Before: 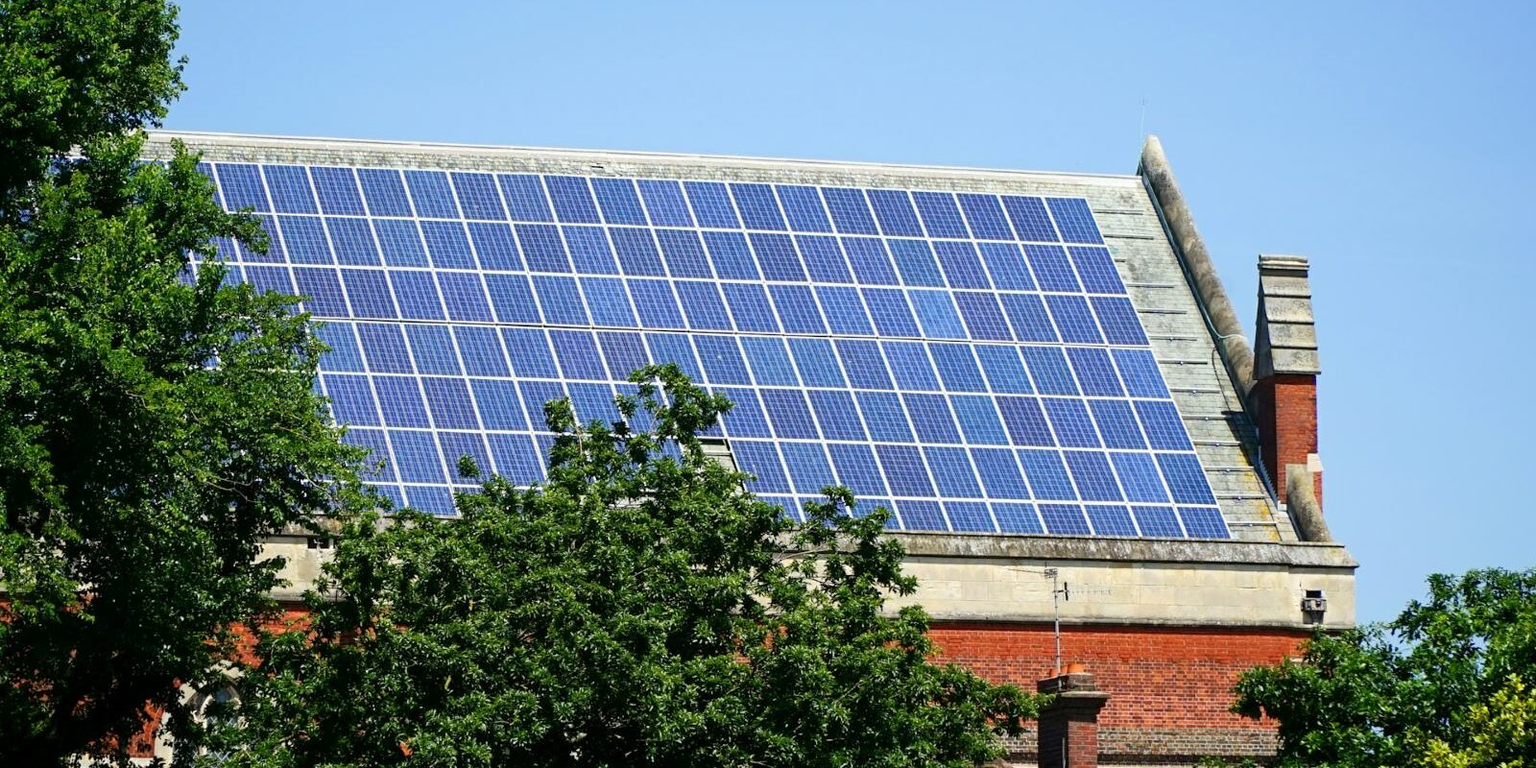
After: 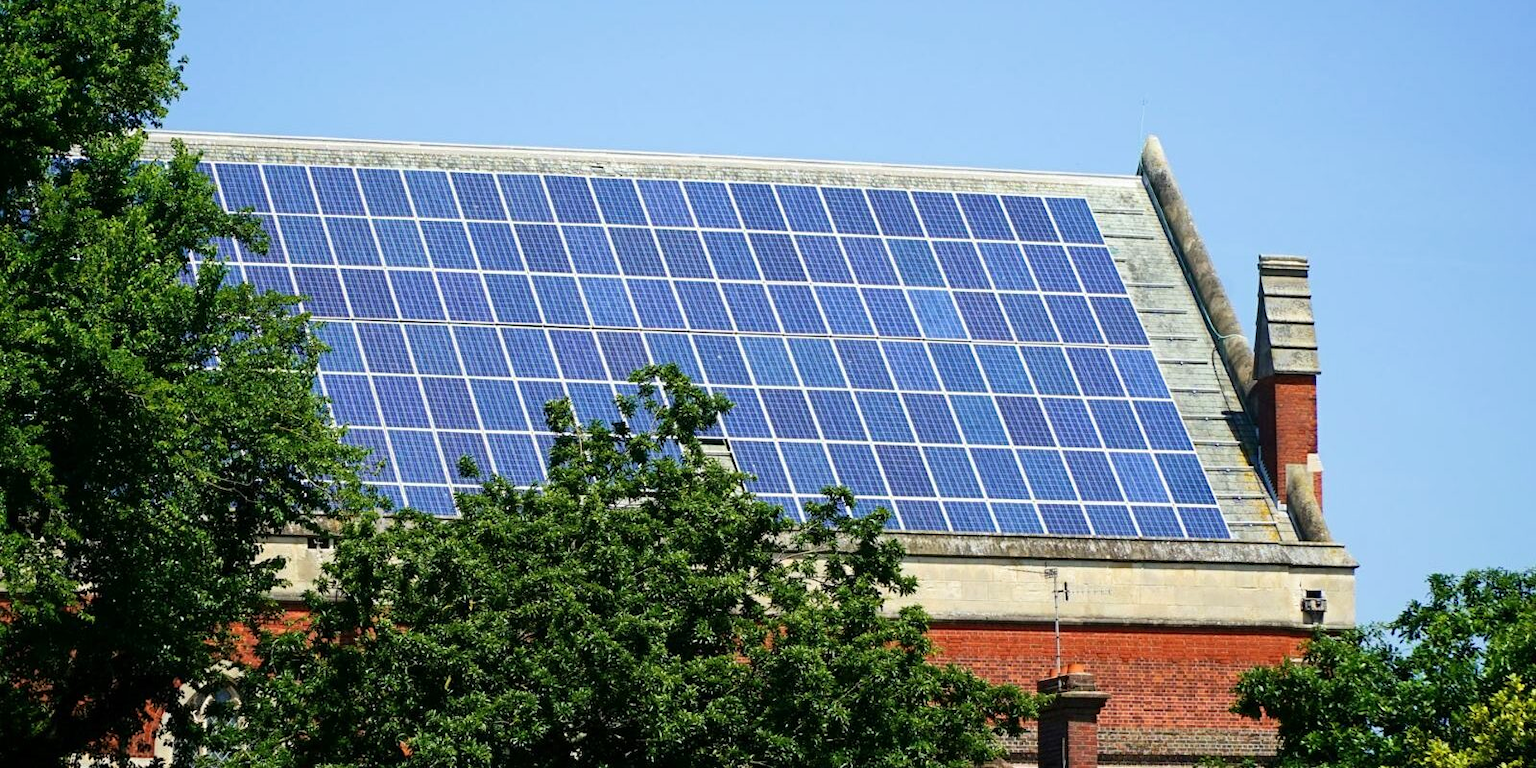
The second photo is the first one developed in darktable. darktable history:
velvia: strength 14.74%
